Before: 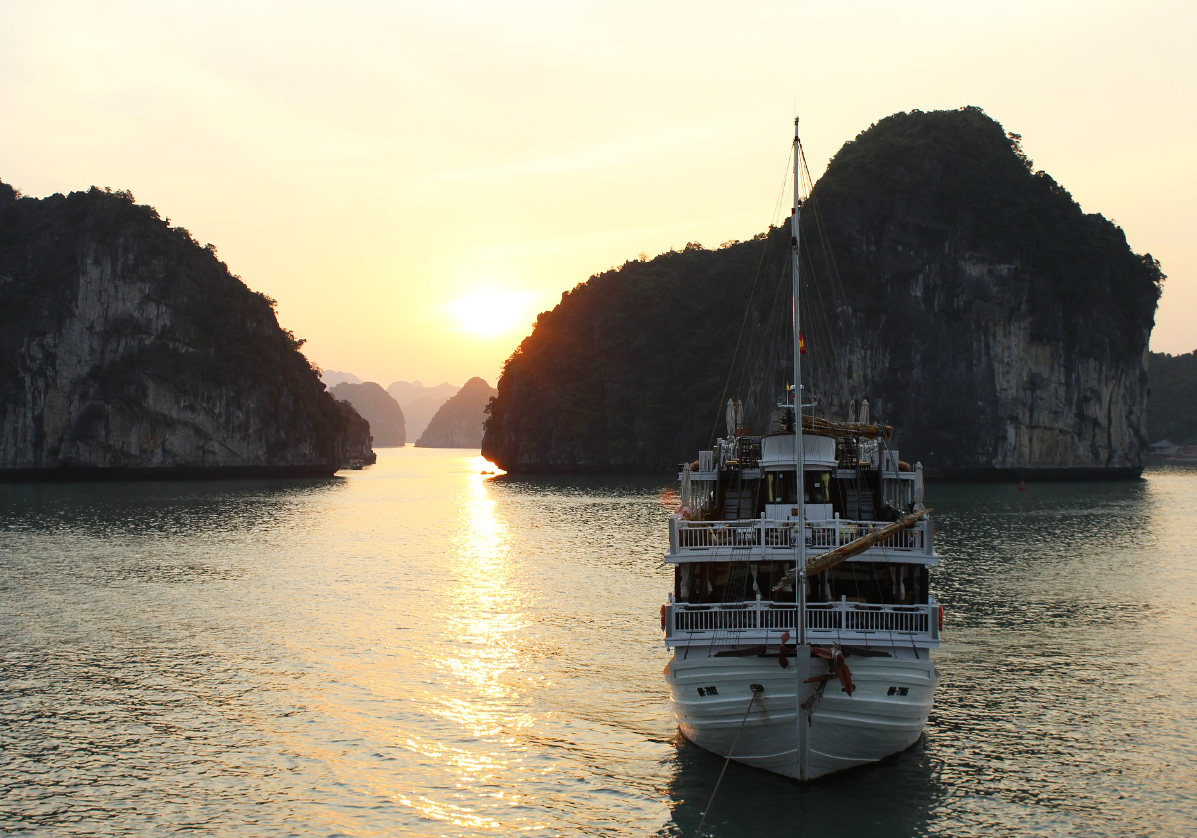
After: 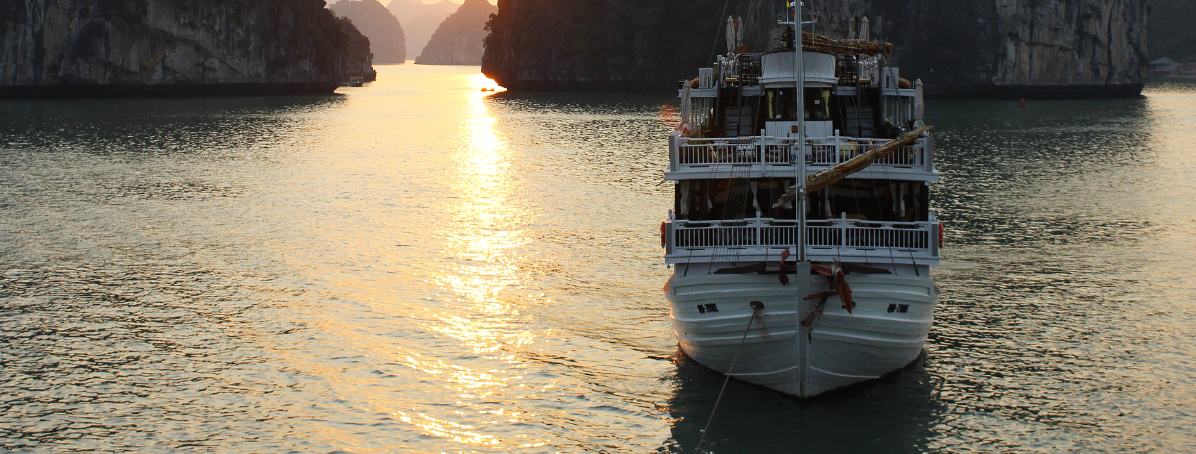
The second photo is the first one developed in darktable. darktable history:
exposure: compensate exposure bias true, compensate highlight preservation false
crop and rotate: top 45.798%, right 0.055%
tone curve: curves: ch0 [(0, 0) (0.003, 0.003) (0.011, 0.011) (0.025, 0.024) (0.044, 0.043) (0.069, 0.068) (0.1, 0.097) (0.136, 0.133) (0.177, 0.173) (0.224, 0.219) (0.277, 0.27) (0.335, 0.327) (0.399, 0.39) (0.468, 0.457) (0.543, 0.545) (0.623, 0.625) (0.709, 0.71) (0.801, 0.801) (0.898, 0.898) (1, 1)], color space Lab, independent channels, preserve colors none
